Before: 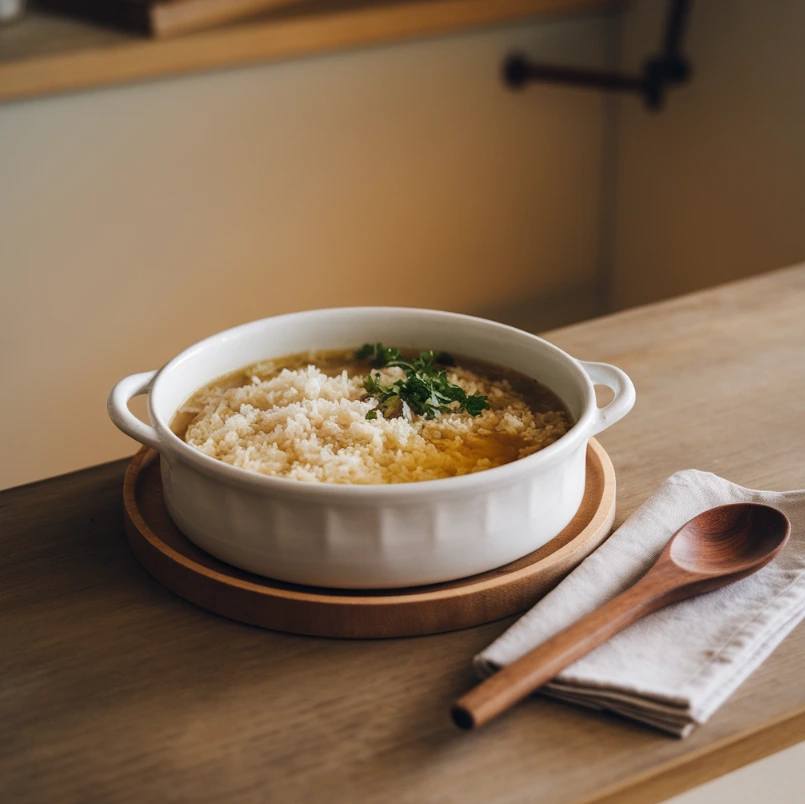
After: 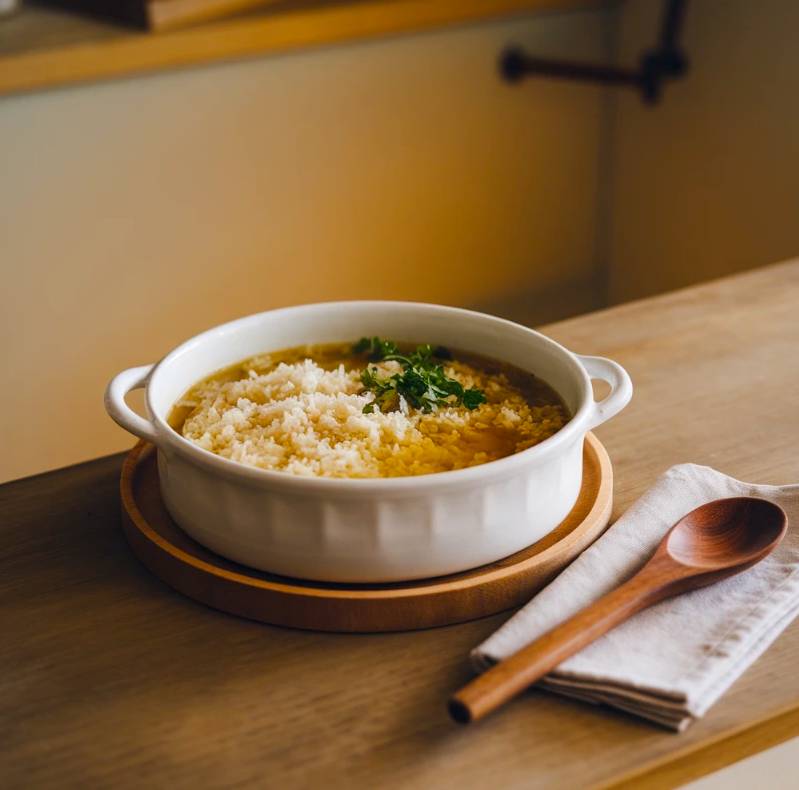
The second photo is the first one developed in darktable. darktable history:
color balance rgb: global offset › hue 169.05°, linear chroma grading › shadows 10.125%, linear chroma grading › highlights 9.242%, linear chroma grading › global chroma 15.507%, linear chroma grading › mid-tones 14.587%, perceptual saturation grading › global saturation 0.97%, global vibrance 20%
crop: left 0.442%, top 0.764%, right 0.19%, bottom 0.961%
